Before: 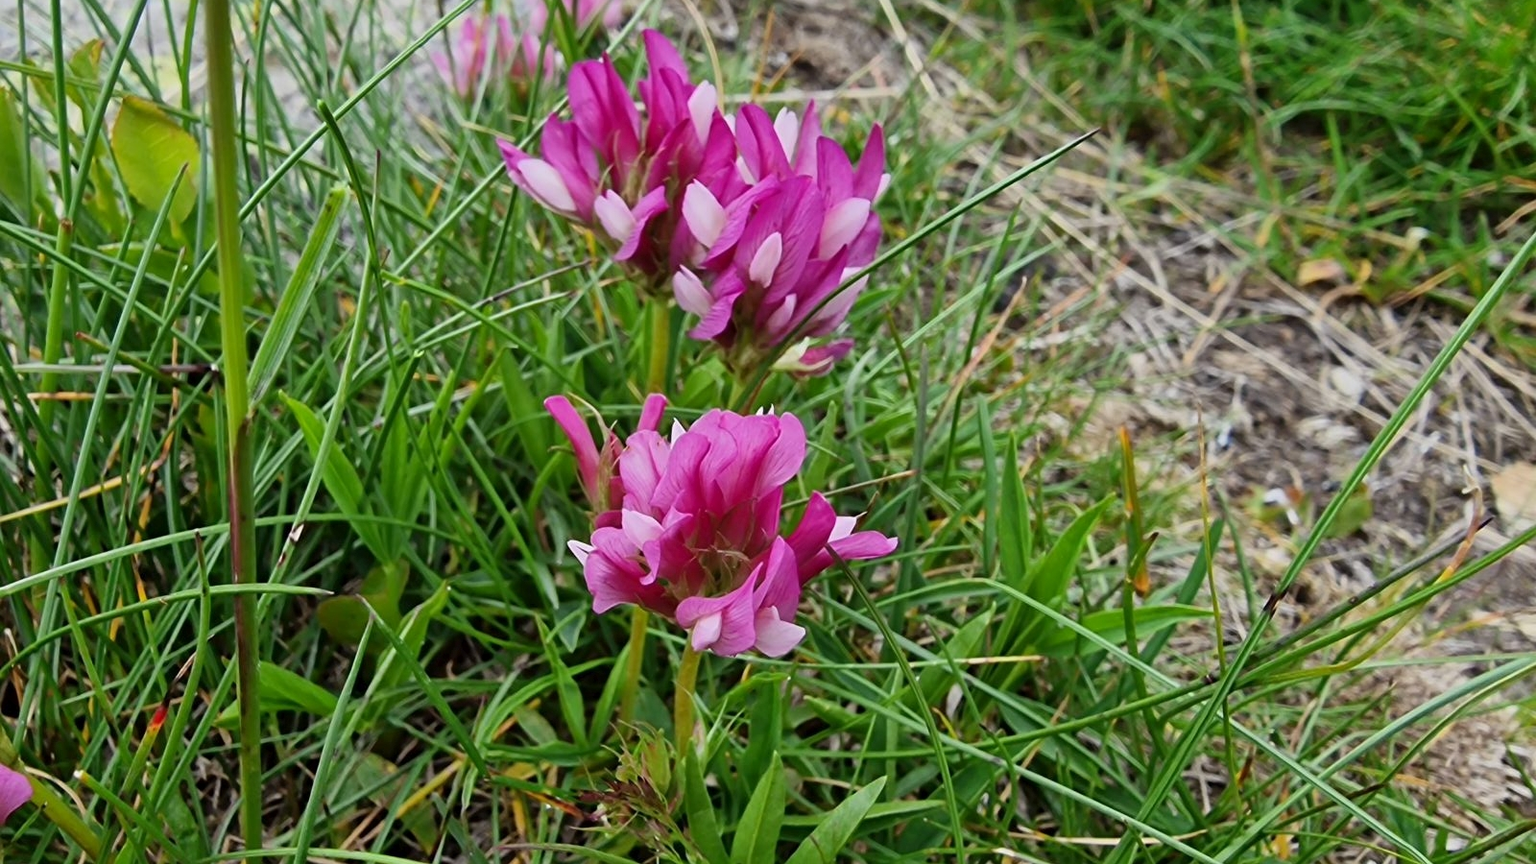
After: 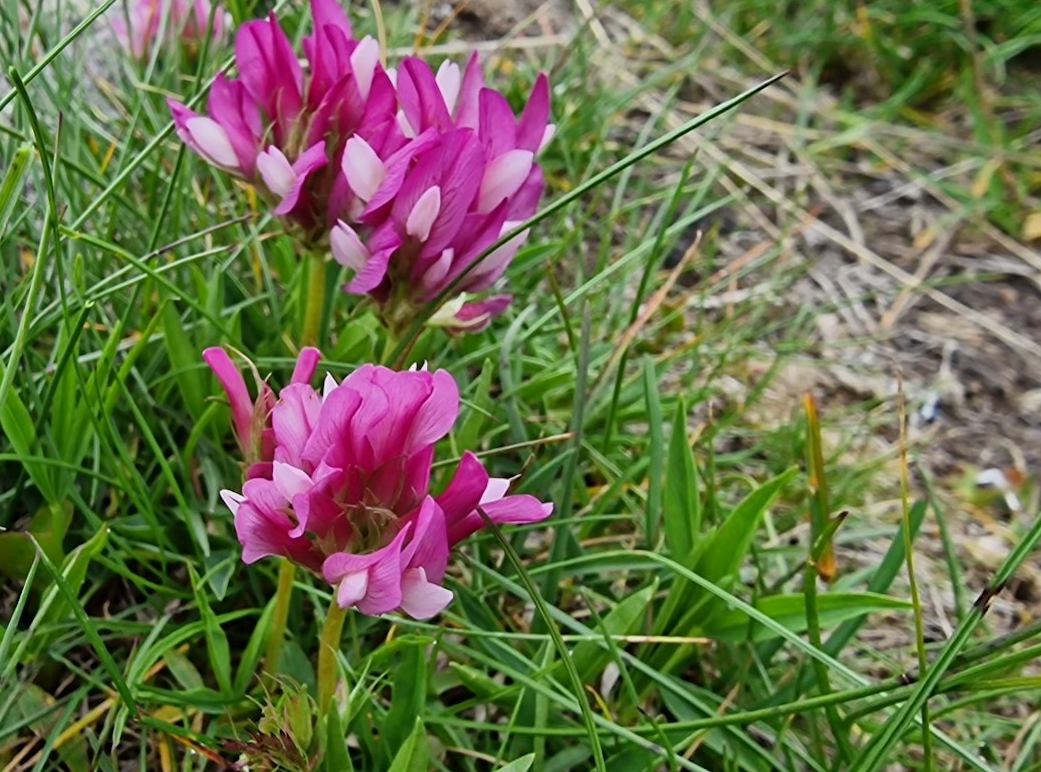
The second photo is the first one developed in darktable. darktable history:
crop: left 15.419%, right 17.914%
rotate and perspective: rotation 1.69°, lens shift (vertical) -0.023, lens shift (horizontal) -0.291, crop left 0.025, crop right 0.988, crop top 0.092, crop bottom 0.842
